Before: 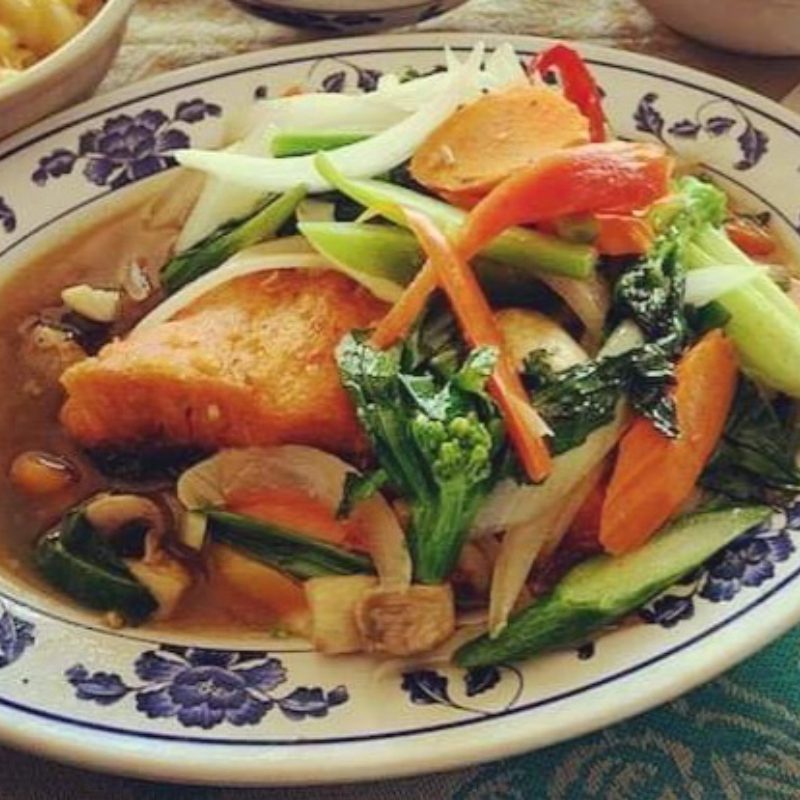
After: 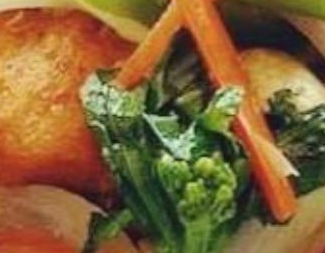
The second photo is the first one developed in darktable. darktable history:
crop: left 31.878%, top 32.52%, right 27.465%, bottom 35.824%
